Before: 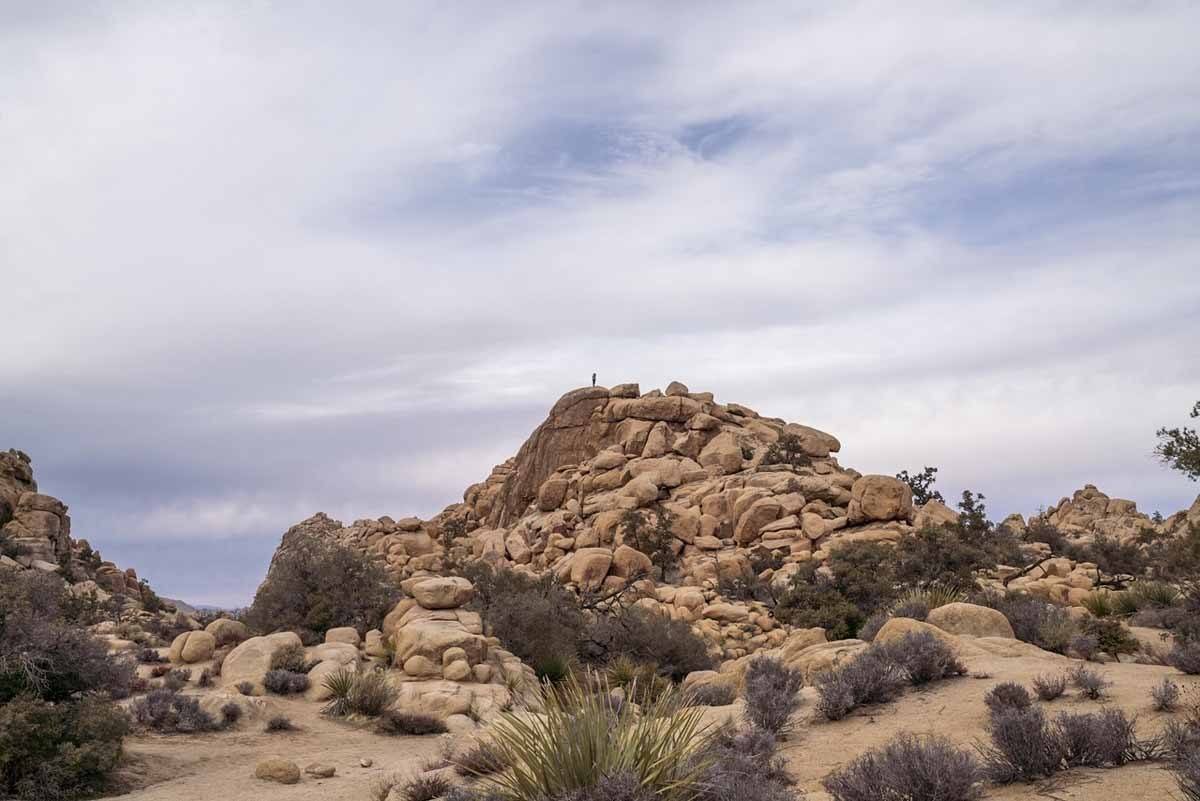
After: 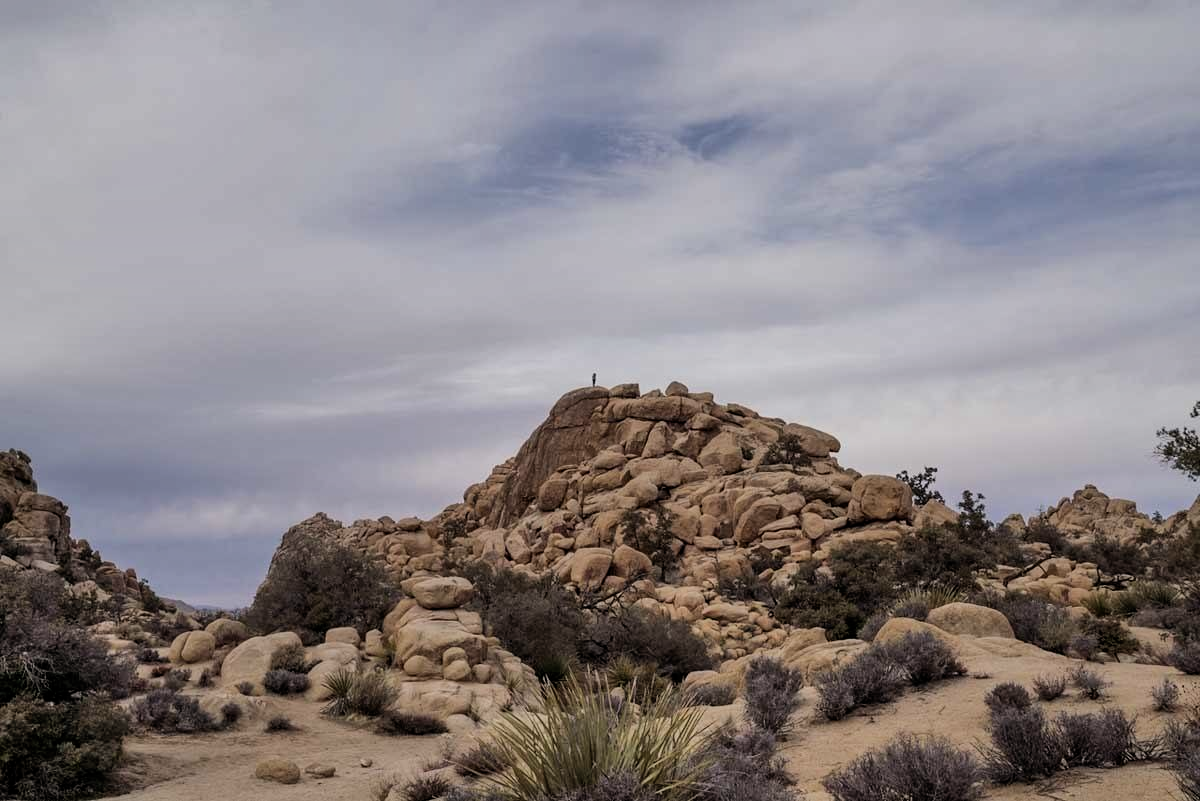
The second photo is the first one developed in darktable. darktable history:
shadows and highlights: low approximation 0.01, soften with gaussian
exposure: exposure -0.576 EV, compensate highlight preservation false
filmic rgb: black relative exposure -12.83 EV, white relative exposure 2.82 EV, target black luminance 0%, hardness 8.55, latitude 69.53%, contrast 1.135, shadows ↔ highlights balance -0.98%, color science v6 (2022)
